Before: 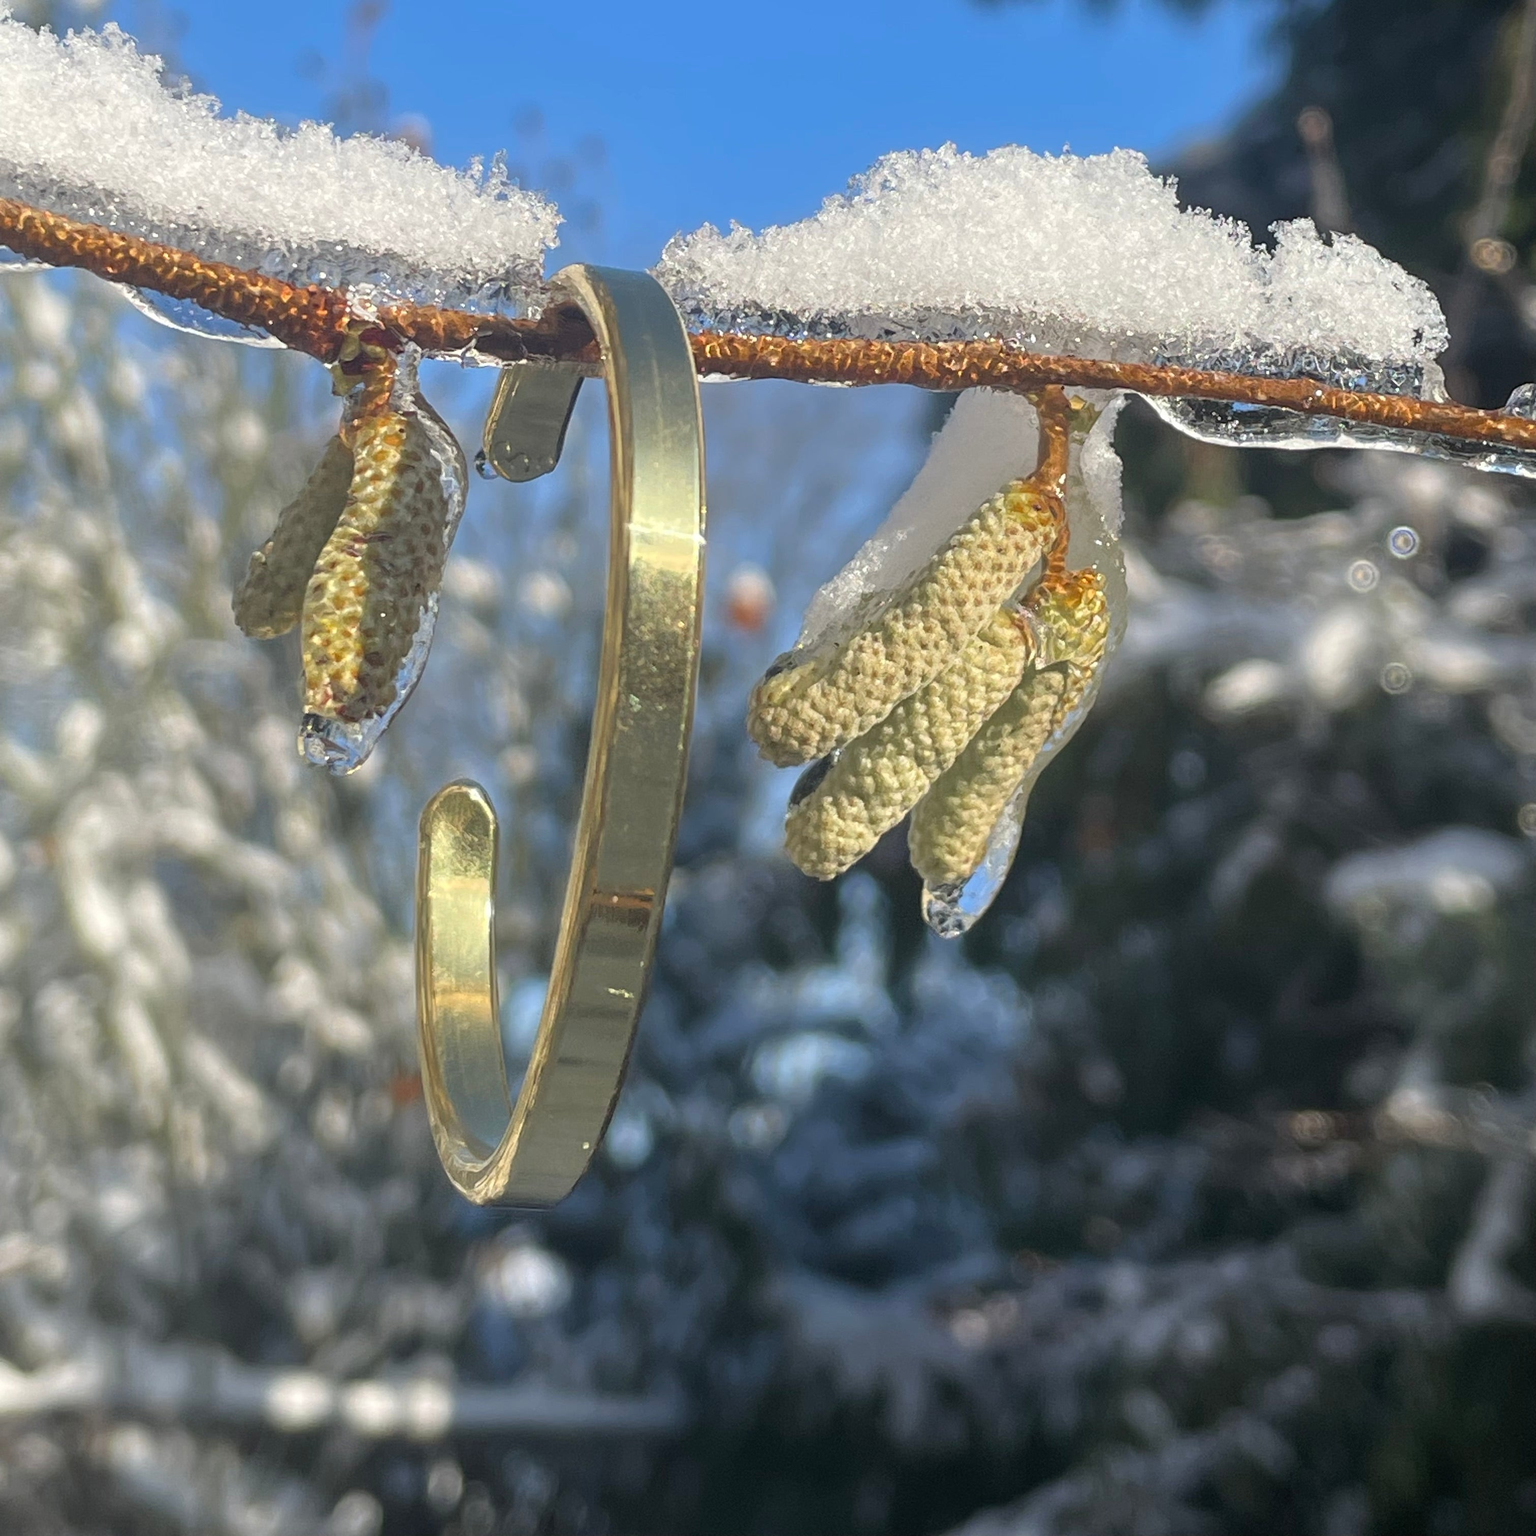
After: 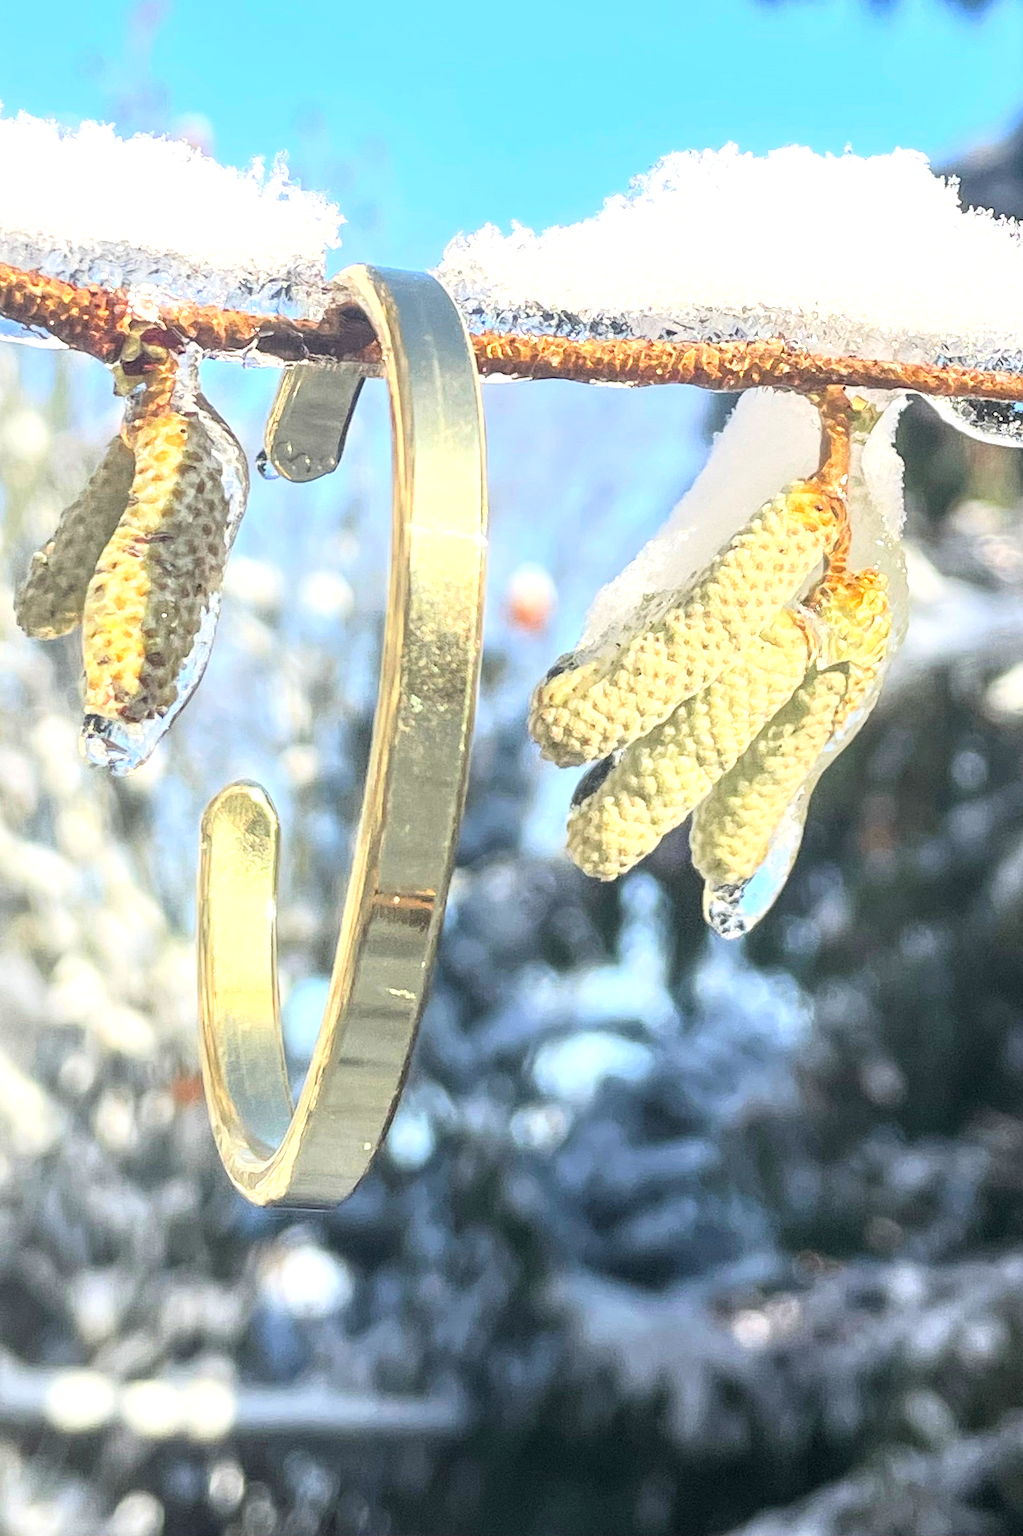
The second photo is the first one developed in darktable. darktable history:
crop and rotate: left 14.292%, right 19.041%
exposure: black level correction 0, exposure 0.95 EV, compensate exposure bias true, compensate highlight preservation false
local contrast: on, module defaults
base curve: curves: ch0 [(0, 0) (0.005, 0.002) (0.193, 0.295) (0.399, 0.664) (0.75, 0.928) (1, 1)]
